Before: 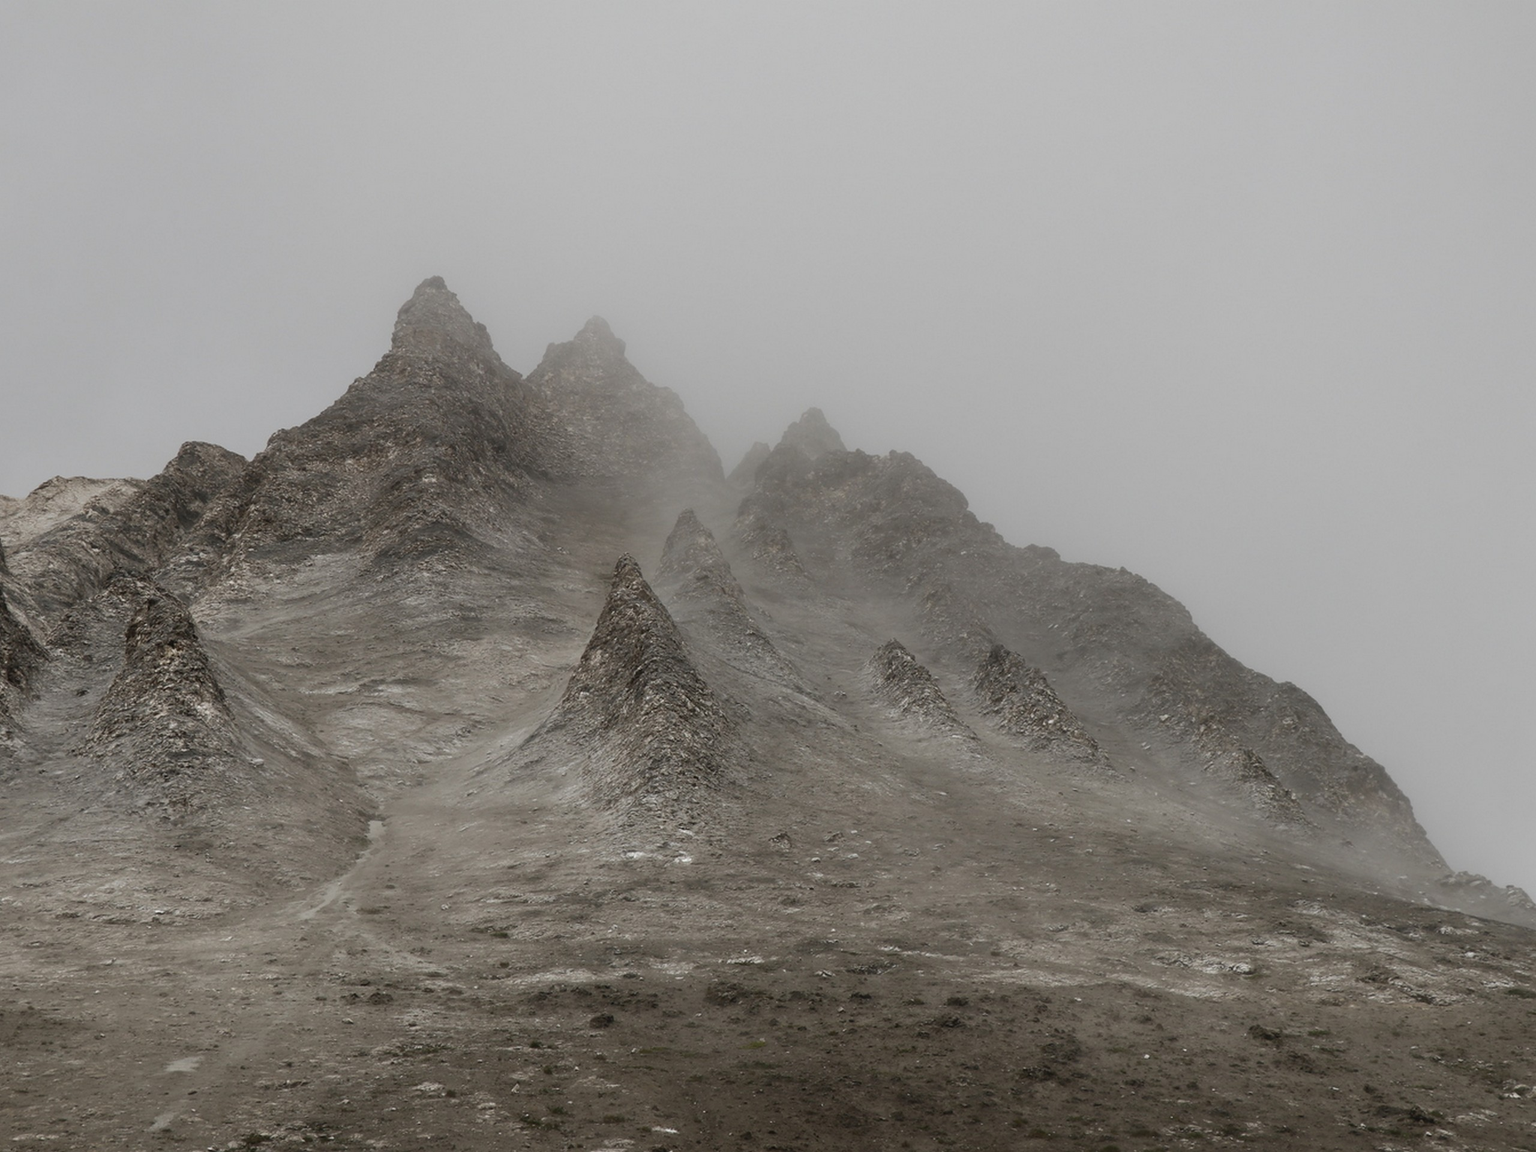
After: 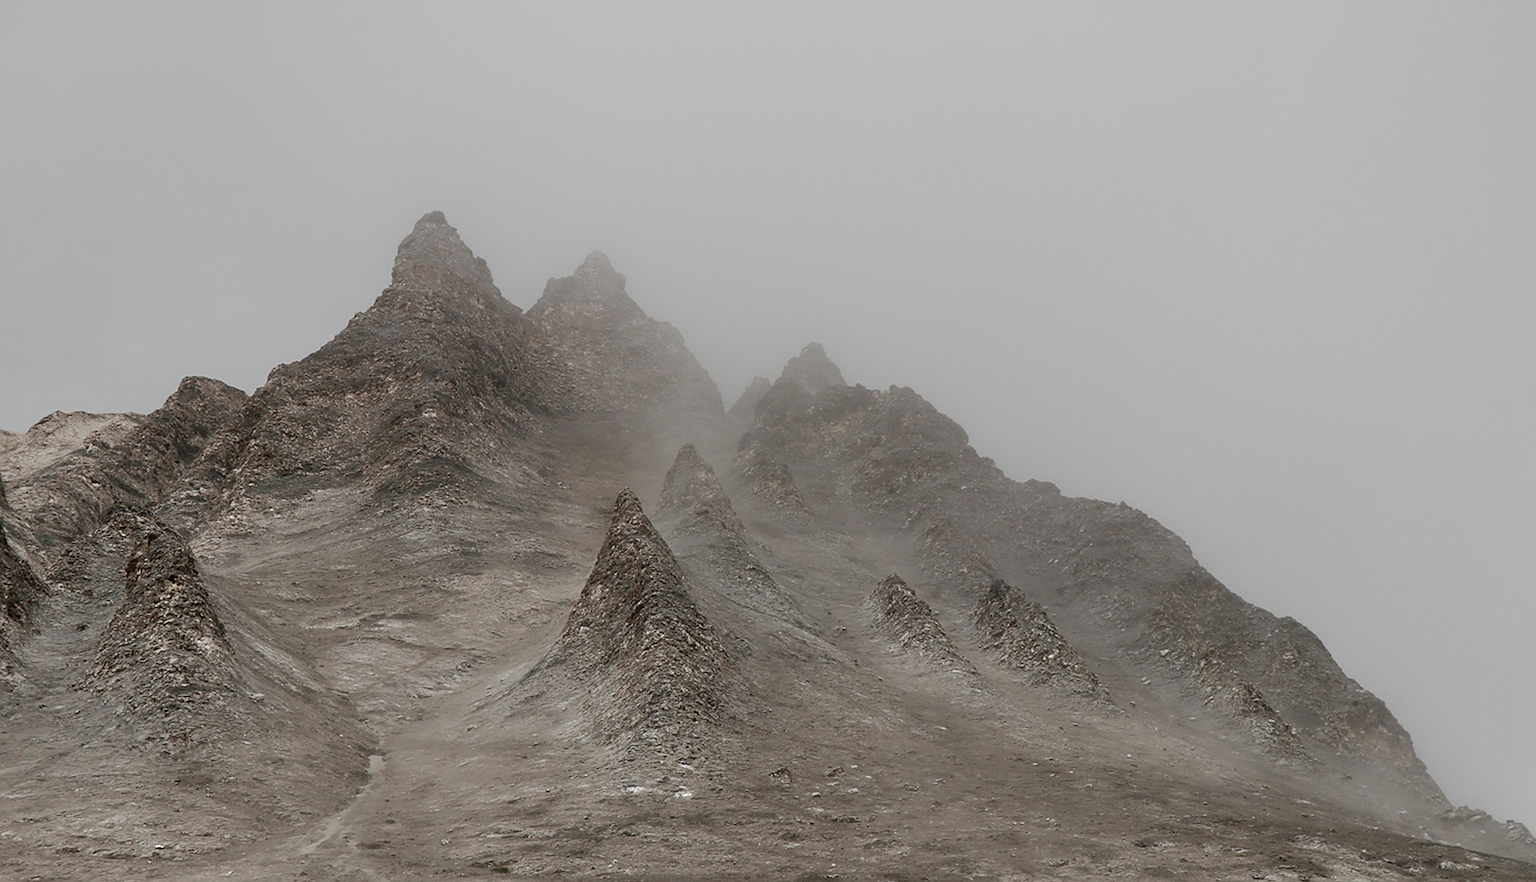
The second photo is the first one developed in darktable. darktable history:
crop: top 5.724%, bottom 17.653%
sharpen: on, module defaults
